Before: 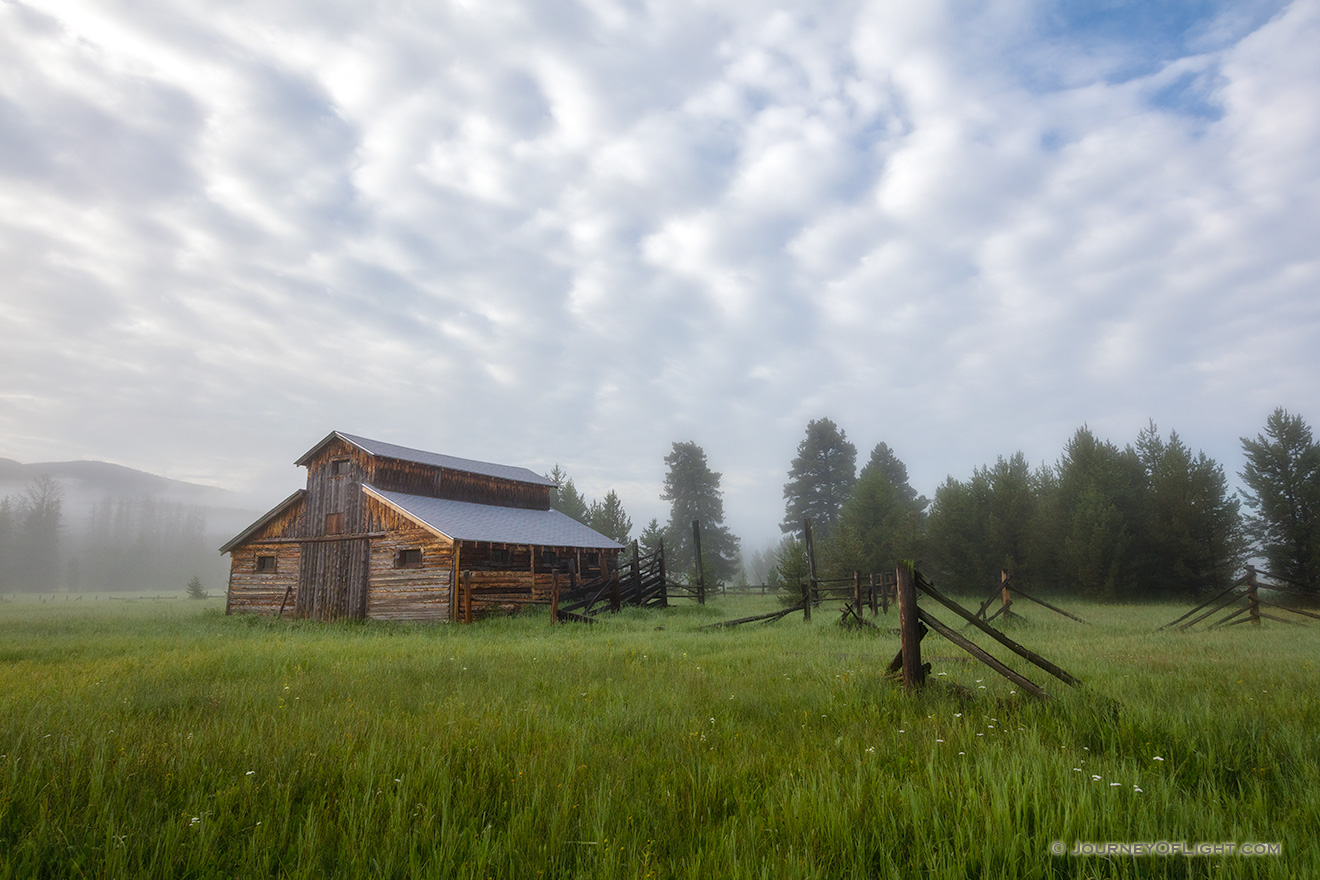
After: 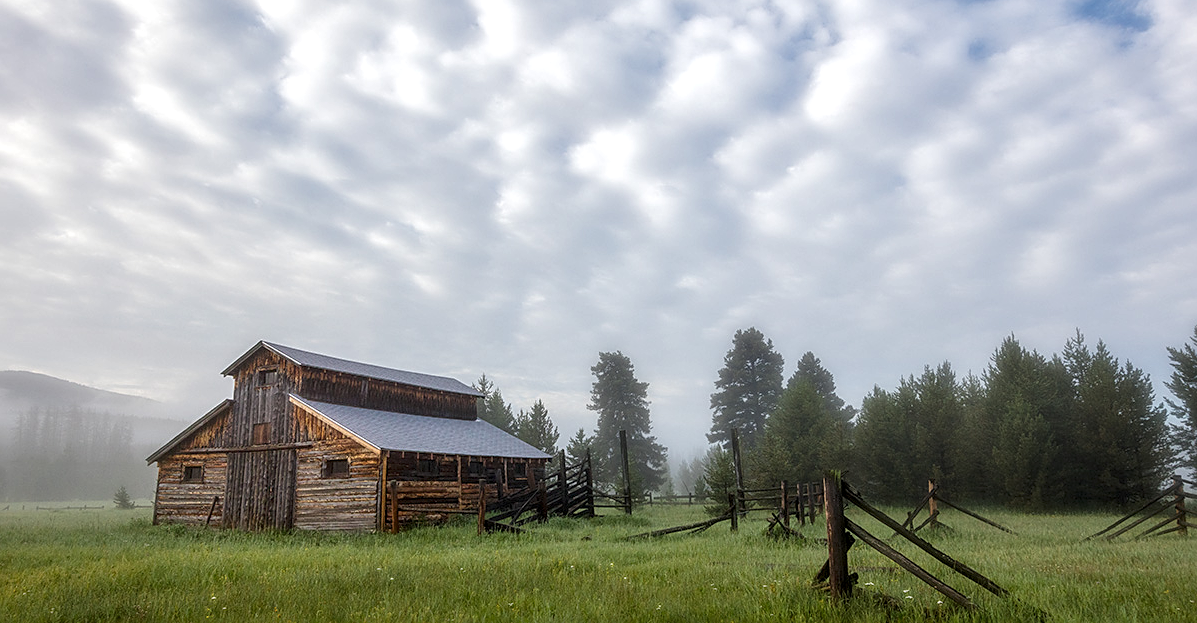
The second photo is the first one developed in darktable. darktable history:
crop: left 5.602%, top 10.339%, right 3.683%, bottom 18.863%
sharpen: on, module defaults
local contrast: highlights 39%, shadows 63%, detail 137%, midtone range 0.521
